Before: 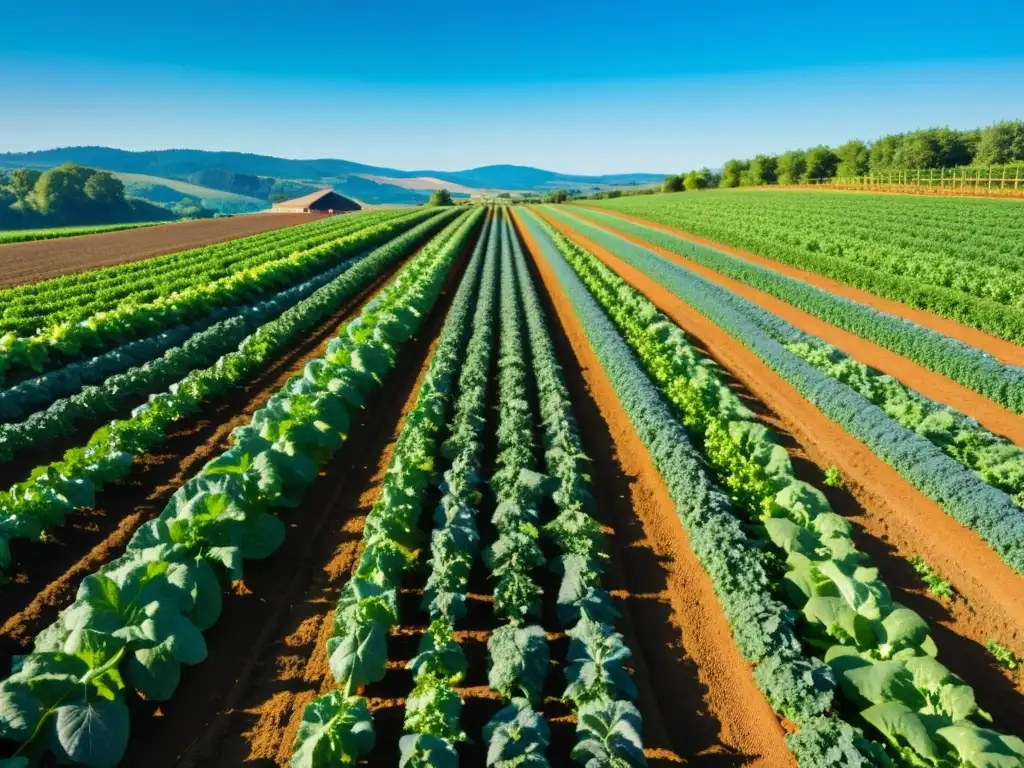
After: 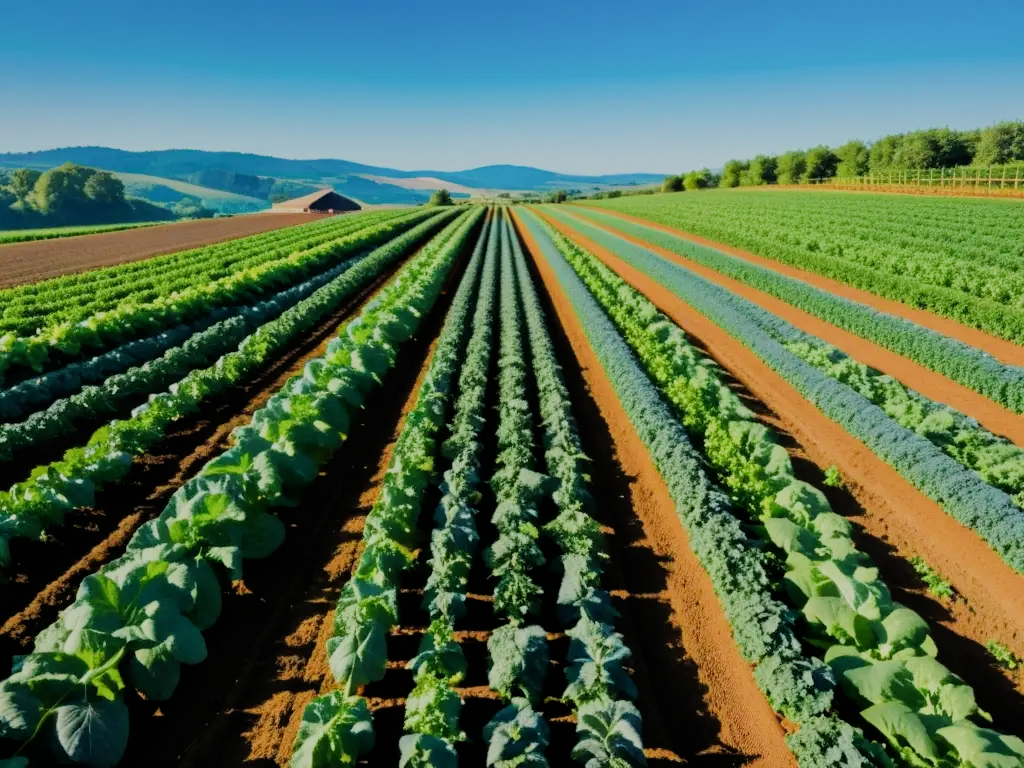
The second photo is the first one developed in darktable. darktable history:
filmic rgb: black relative exposure -7.13 EV, white relative exposure 5.35 EV, hardness 3.03
